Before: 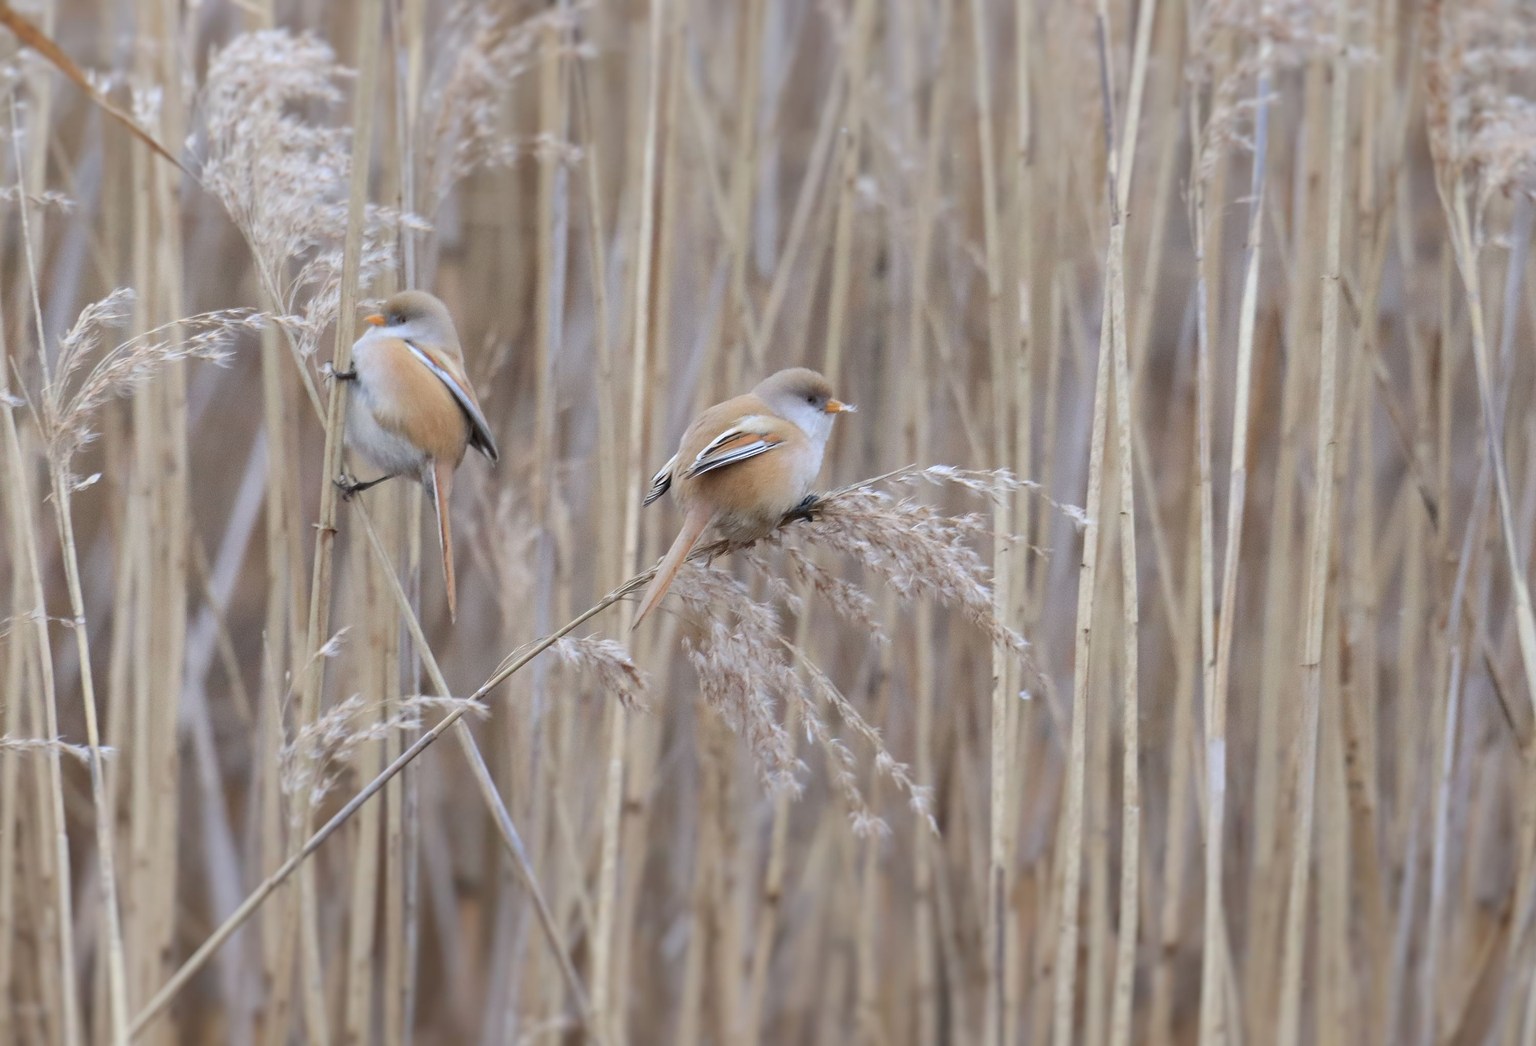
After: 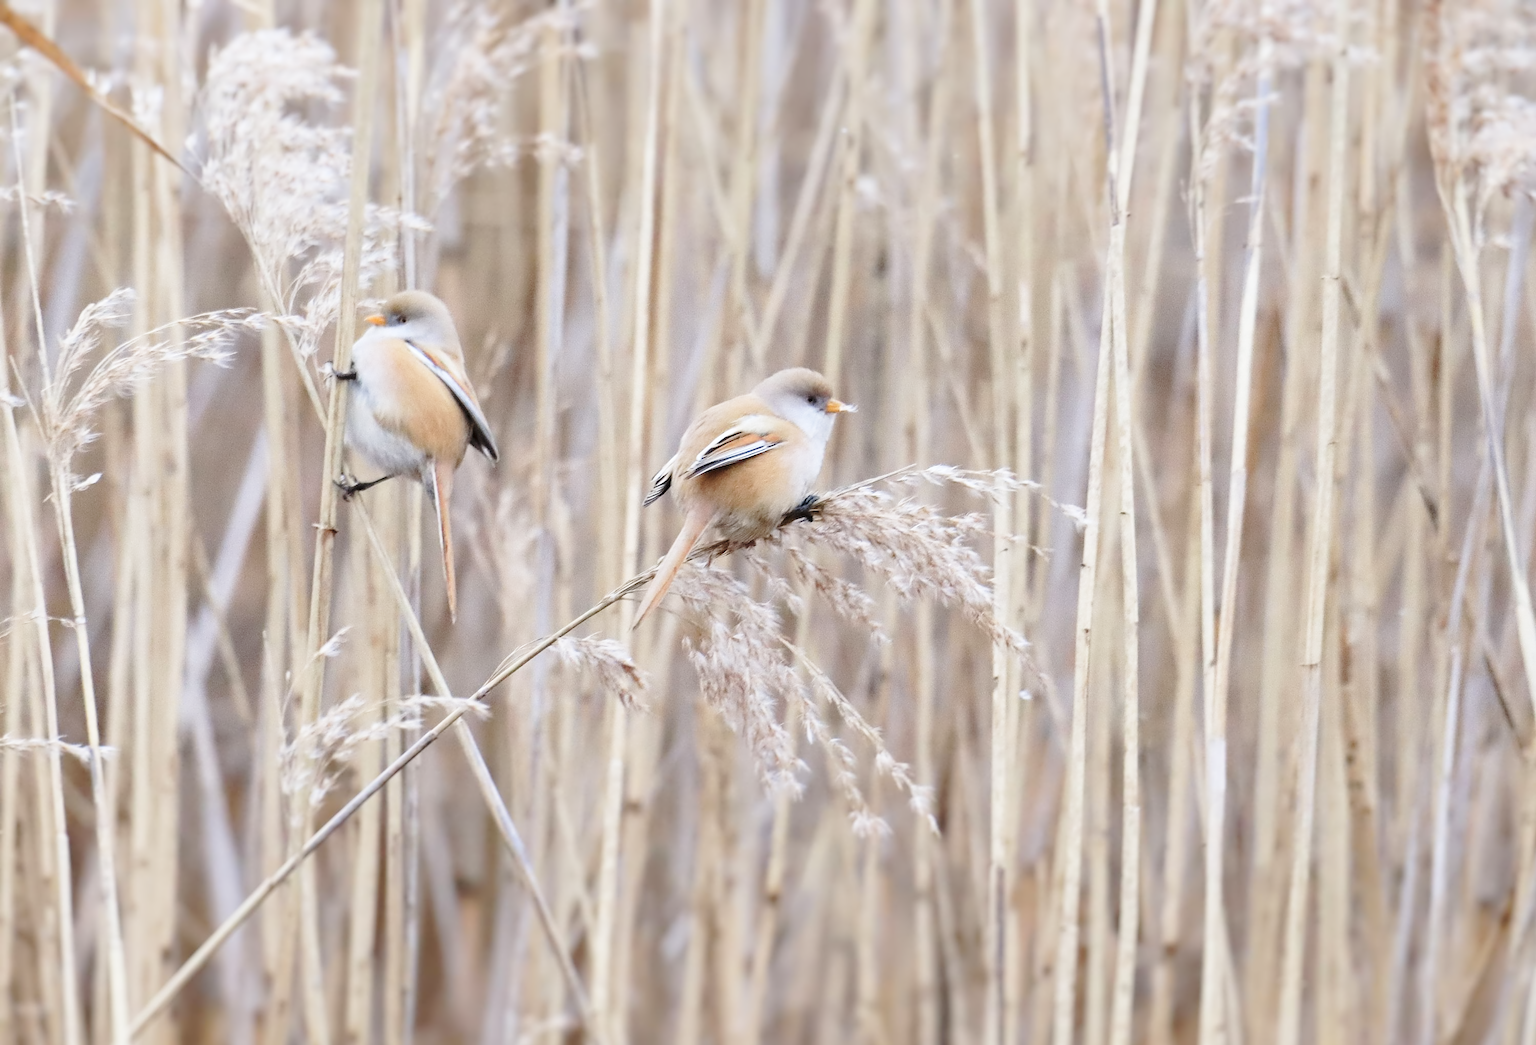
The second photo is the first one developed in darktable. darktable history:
contrast equalizer: octaves 7, y [[0.5, 0.542, 0.583, 0.625, 0.667, 0.708], [0.5 ×6], [0.5 ×6], [0, 0.033, 0.067, 0.1, 0.133, 0.167], [0, 0.05, 0.1, 0.15, 0.2, 0.25]], mix 0.185
base curve: curves: ch0 [(0, 0) (0.028, 0.03) (0.121, 0.232) (0.46, 0.748) (0.859, 0.968) (1, 1)], exposure shift 0.575, preserve colors none
